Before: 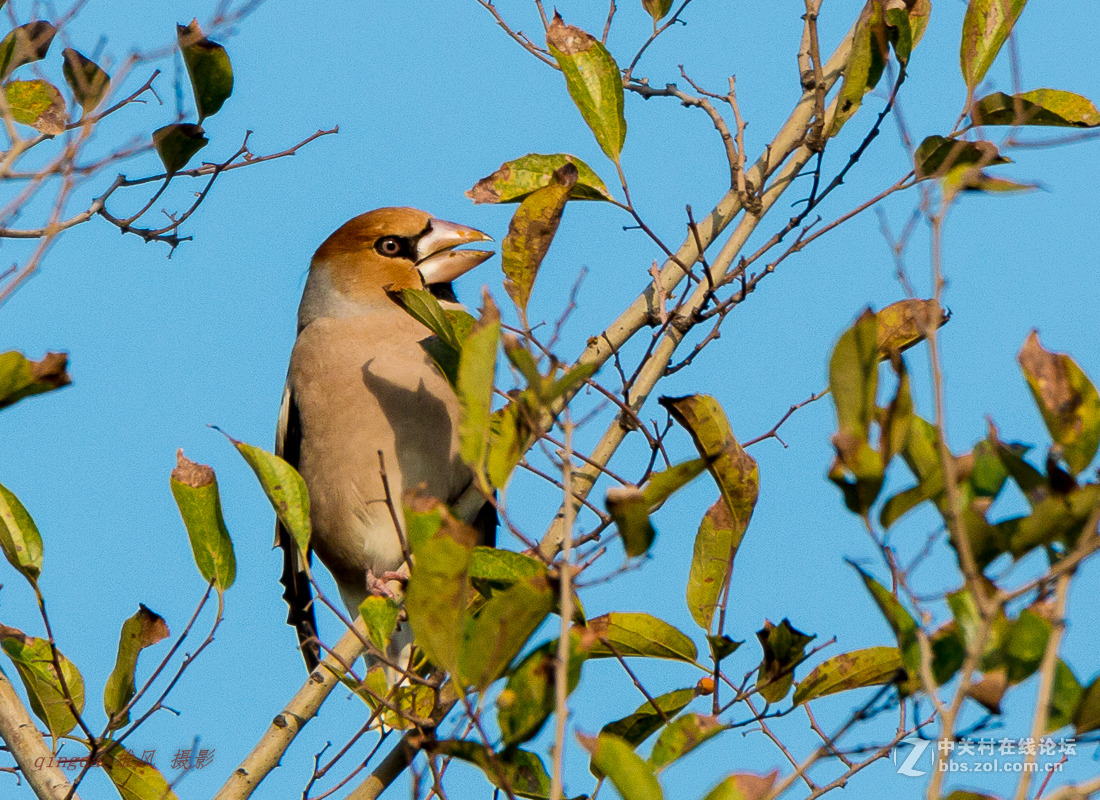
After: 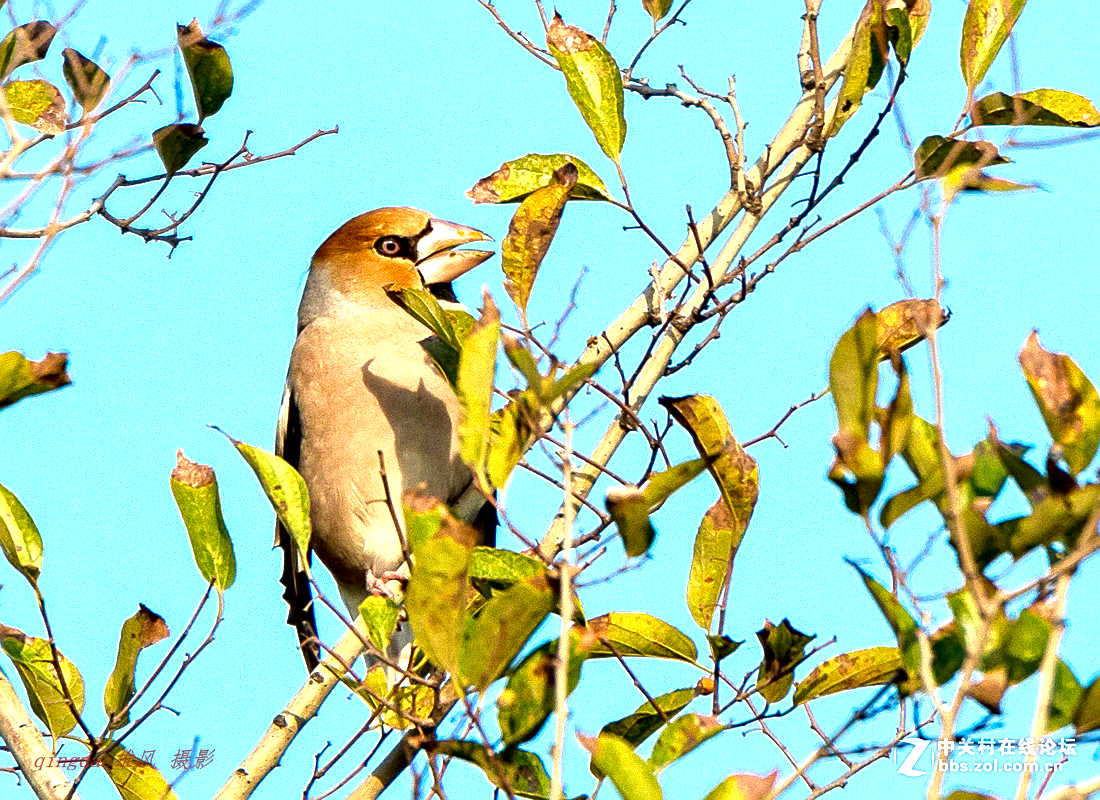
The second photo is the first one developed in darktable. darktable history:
exposure: black level correction 0.001, exposure 1.3 EV, compensate highlight preservation false
local contrast: mode bilateral grid, contrast 20, coarseness 50, detail 140%, midtone range 0.2
sharpen: on, module defaults
